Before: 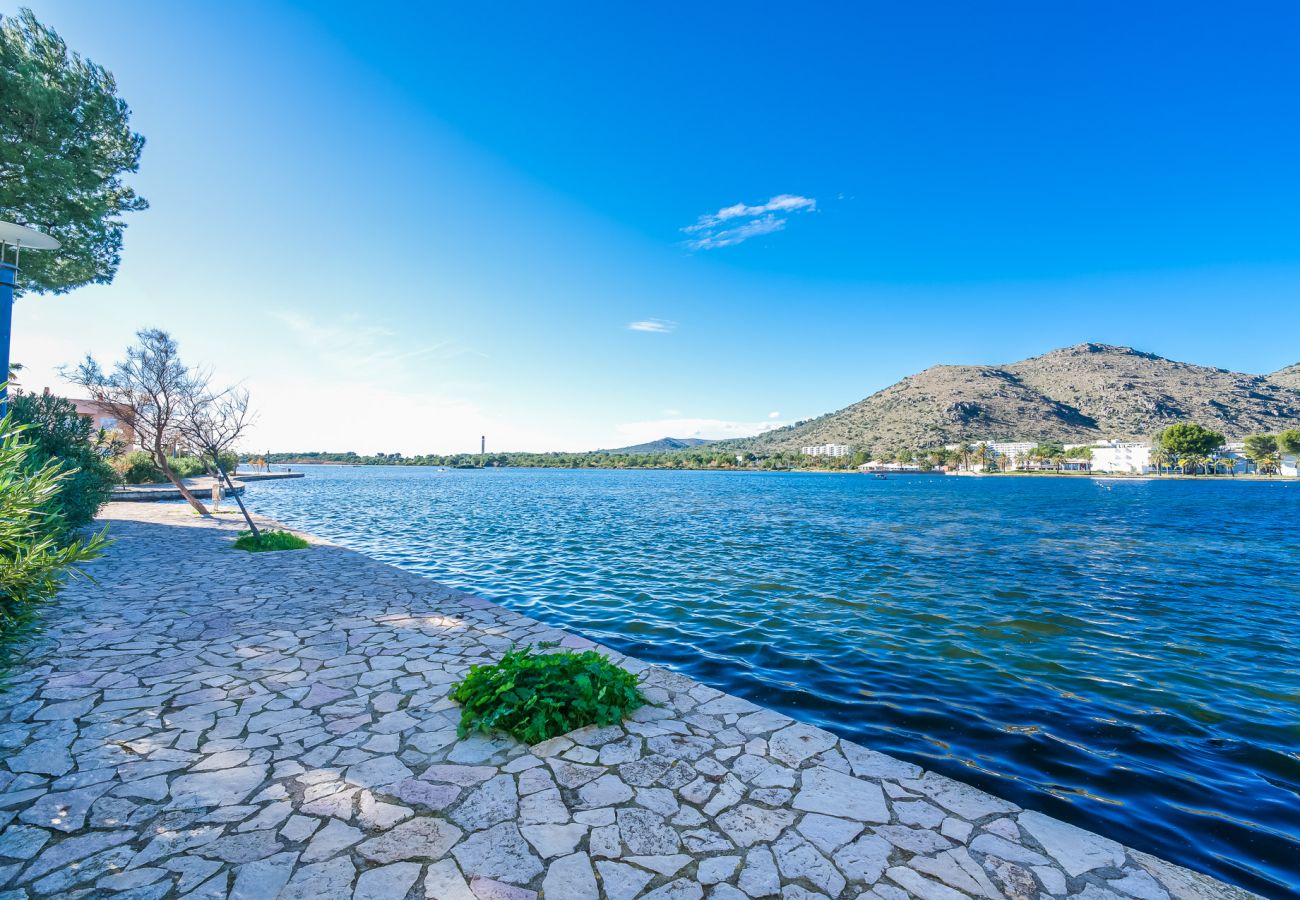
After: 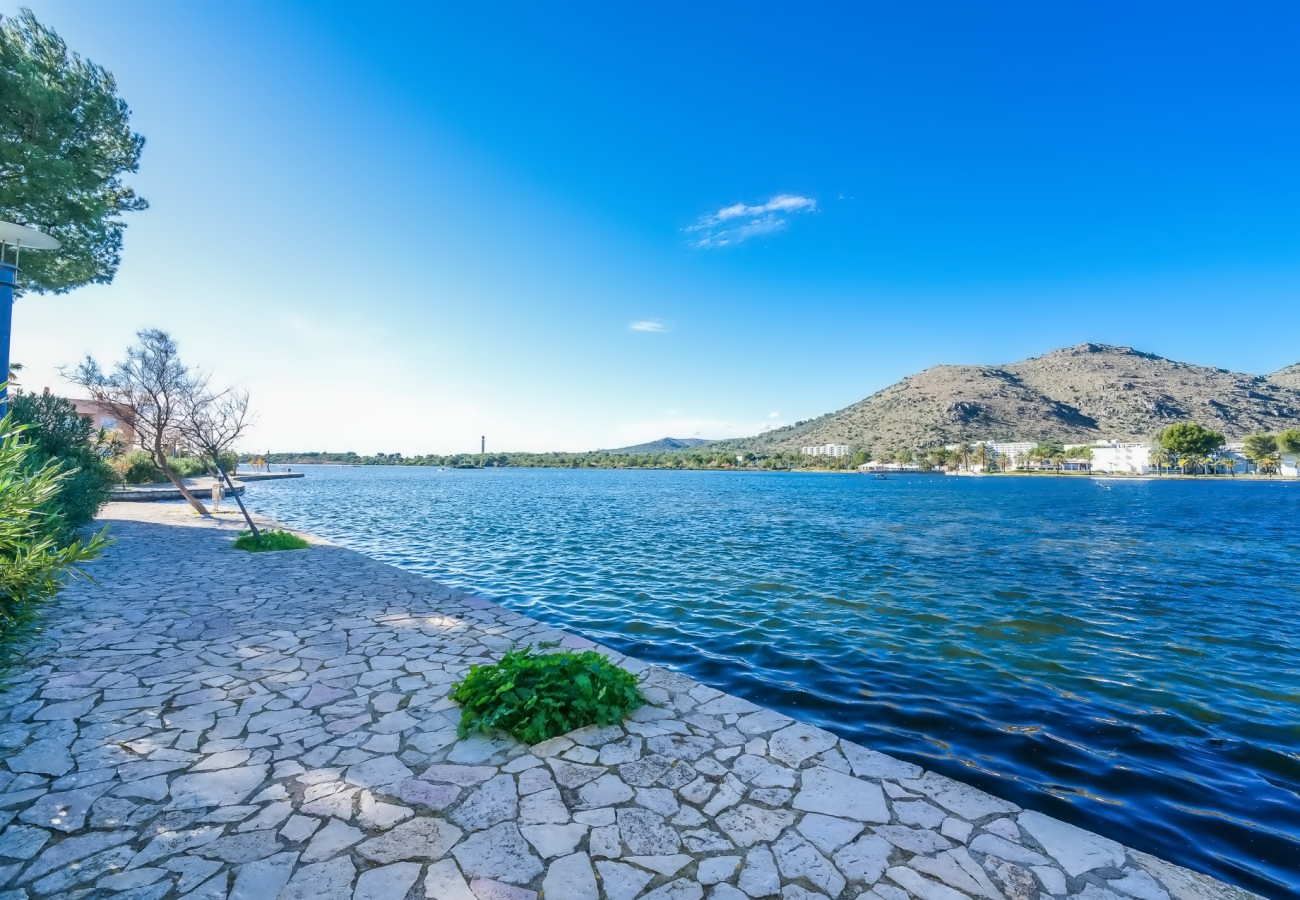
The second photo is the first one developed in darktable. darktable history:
contrast equalizer: y [[0.5 ×6], [0.5 ×6], [0.5 ×6], [0, 0.033, 0.067, 0.1, 0.133, 0.167], [0, 0.05, 0.1, 0.15, 0.2, 0.25]]
